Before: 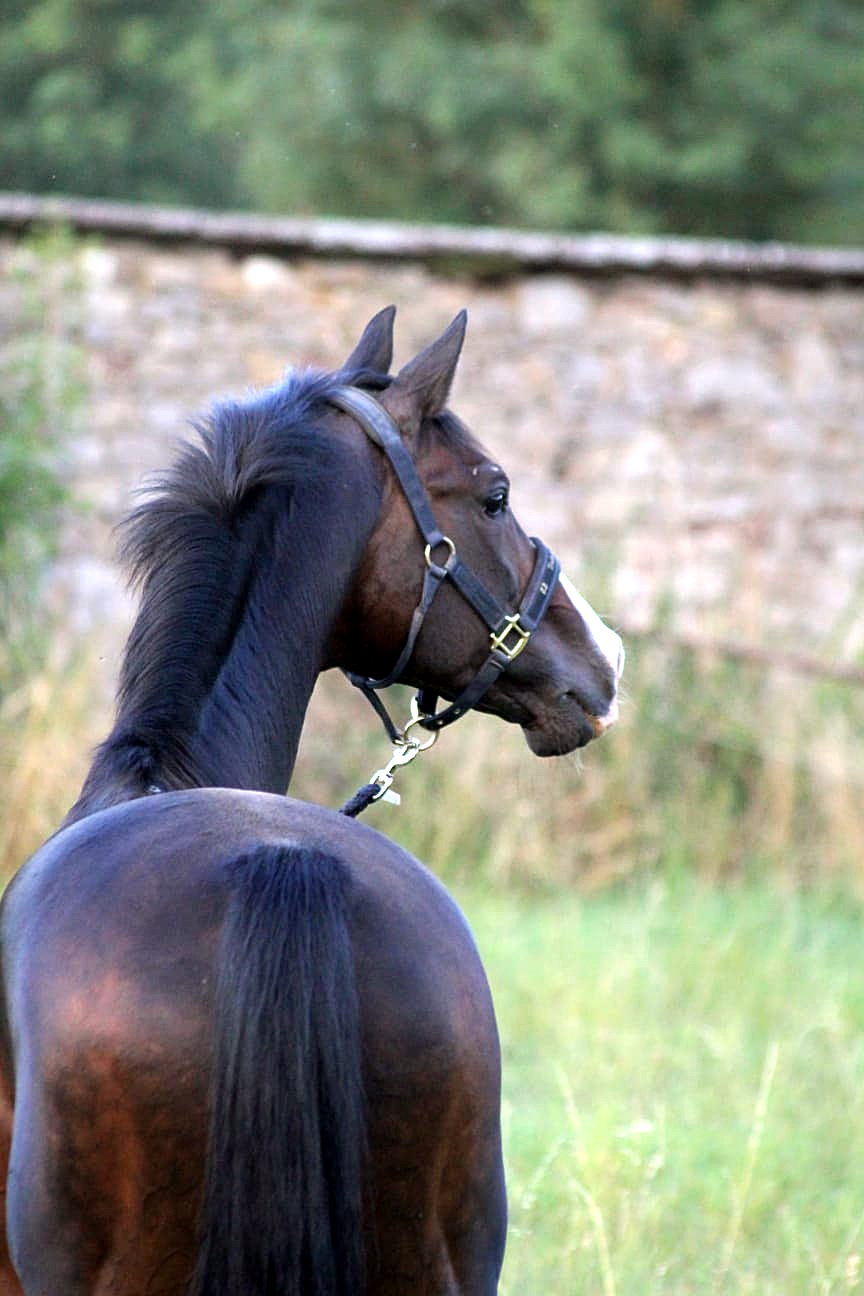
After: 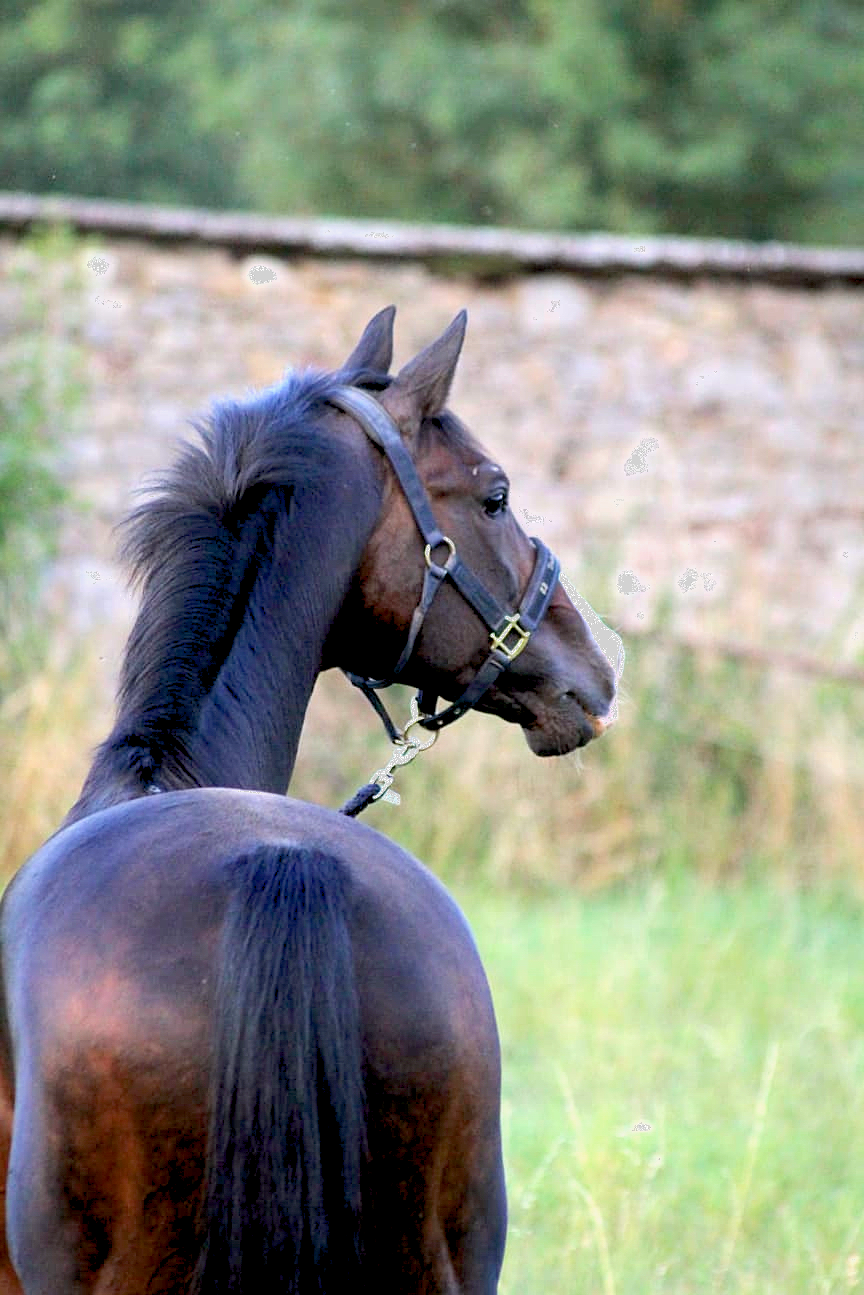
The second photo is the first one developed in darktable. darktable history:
exposure: exposure 0.15 EV, compensate highlight preservation false
color balance rgb: global offset › luminance -0.857%, perceptual saturation grading › global saturation 0.878%, perceptual brilliance grading › global brilliance -5.245%, perceptual brilliance grading › highlights 24.204%, perceptual brilliance grading › mid-tones 7.192%, perceptual brilliance grading › shadows -4.994%, contrast -19.973%
crop: bottom 0.058%
filmic rgb: black relative exposure -15 EV, white relative exposure 3 EV, target black luminance 0%, hardness 9.23, latitude 98.29%, contrast 0.915, shadows ↔ highlights balance 0.669%, color science v4 (2020)
